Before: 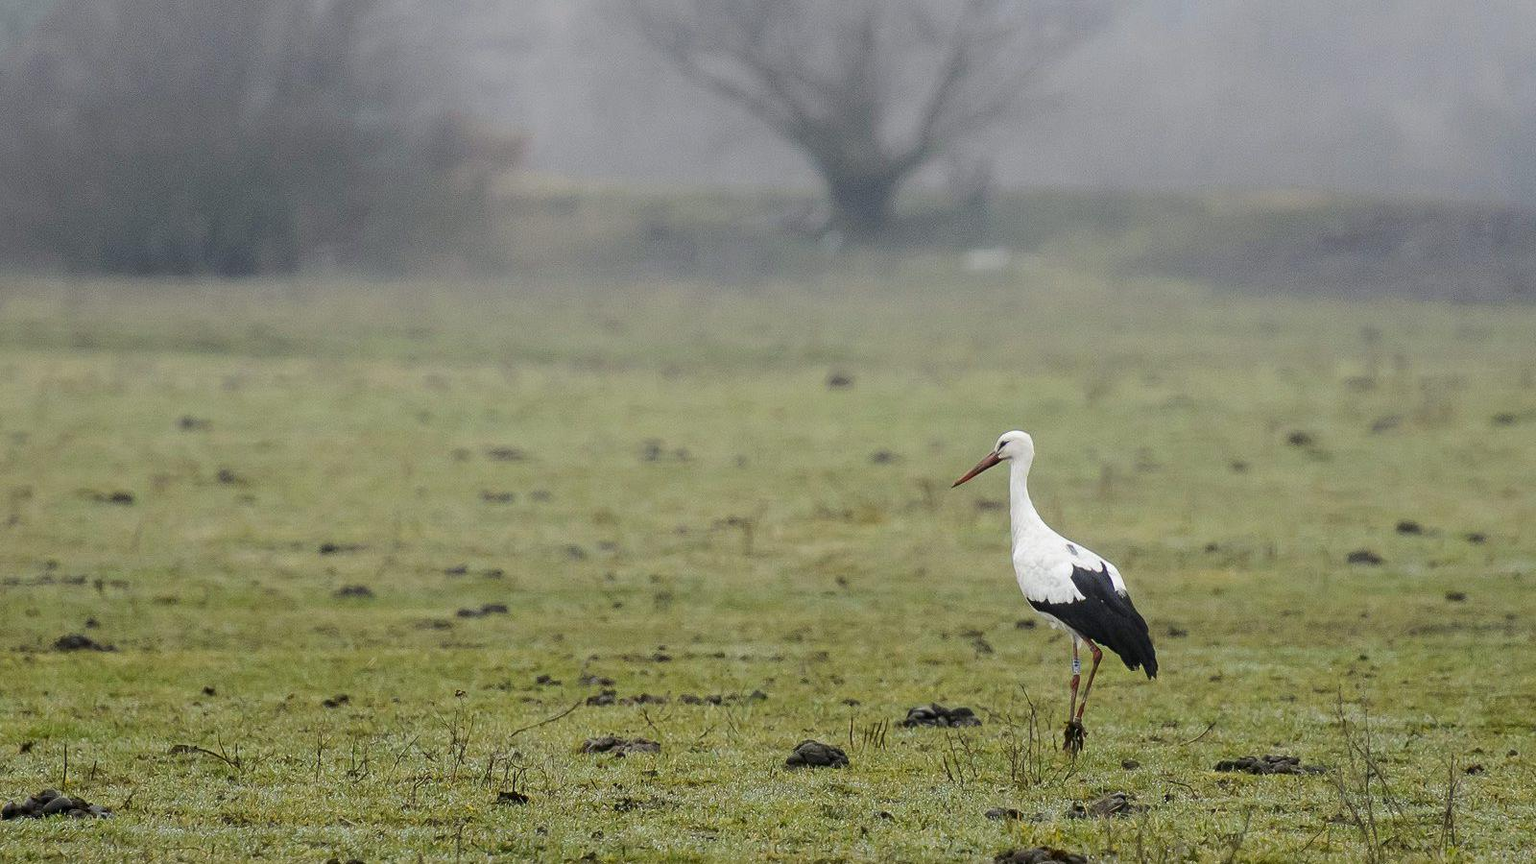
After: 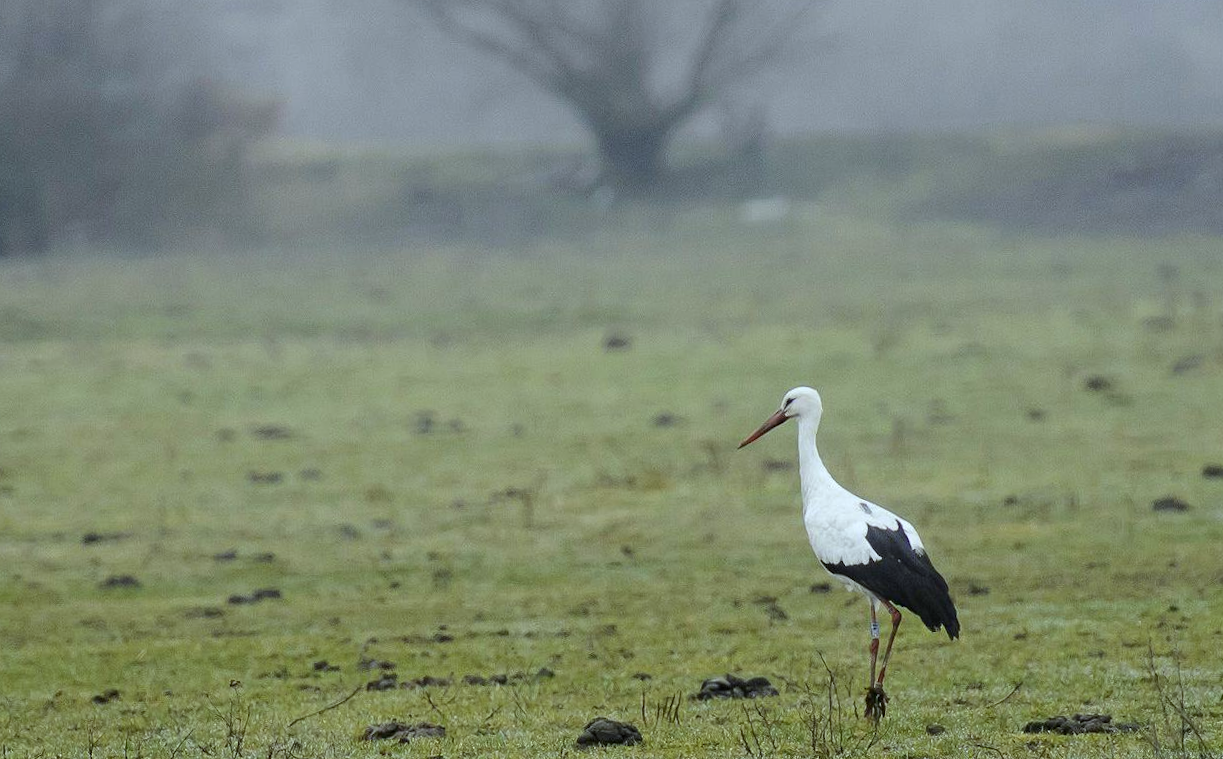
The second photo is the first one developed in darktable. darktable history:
rotate and perspective: rotation -2.29°, automatic cropping off
crop: left 16.768%, top 8.653%, right 8.362%, bottom 12.485%
white balance: red 0.925, blue 1.046
